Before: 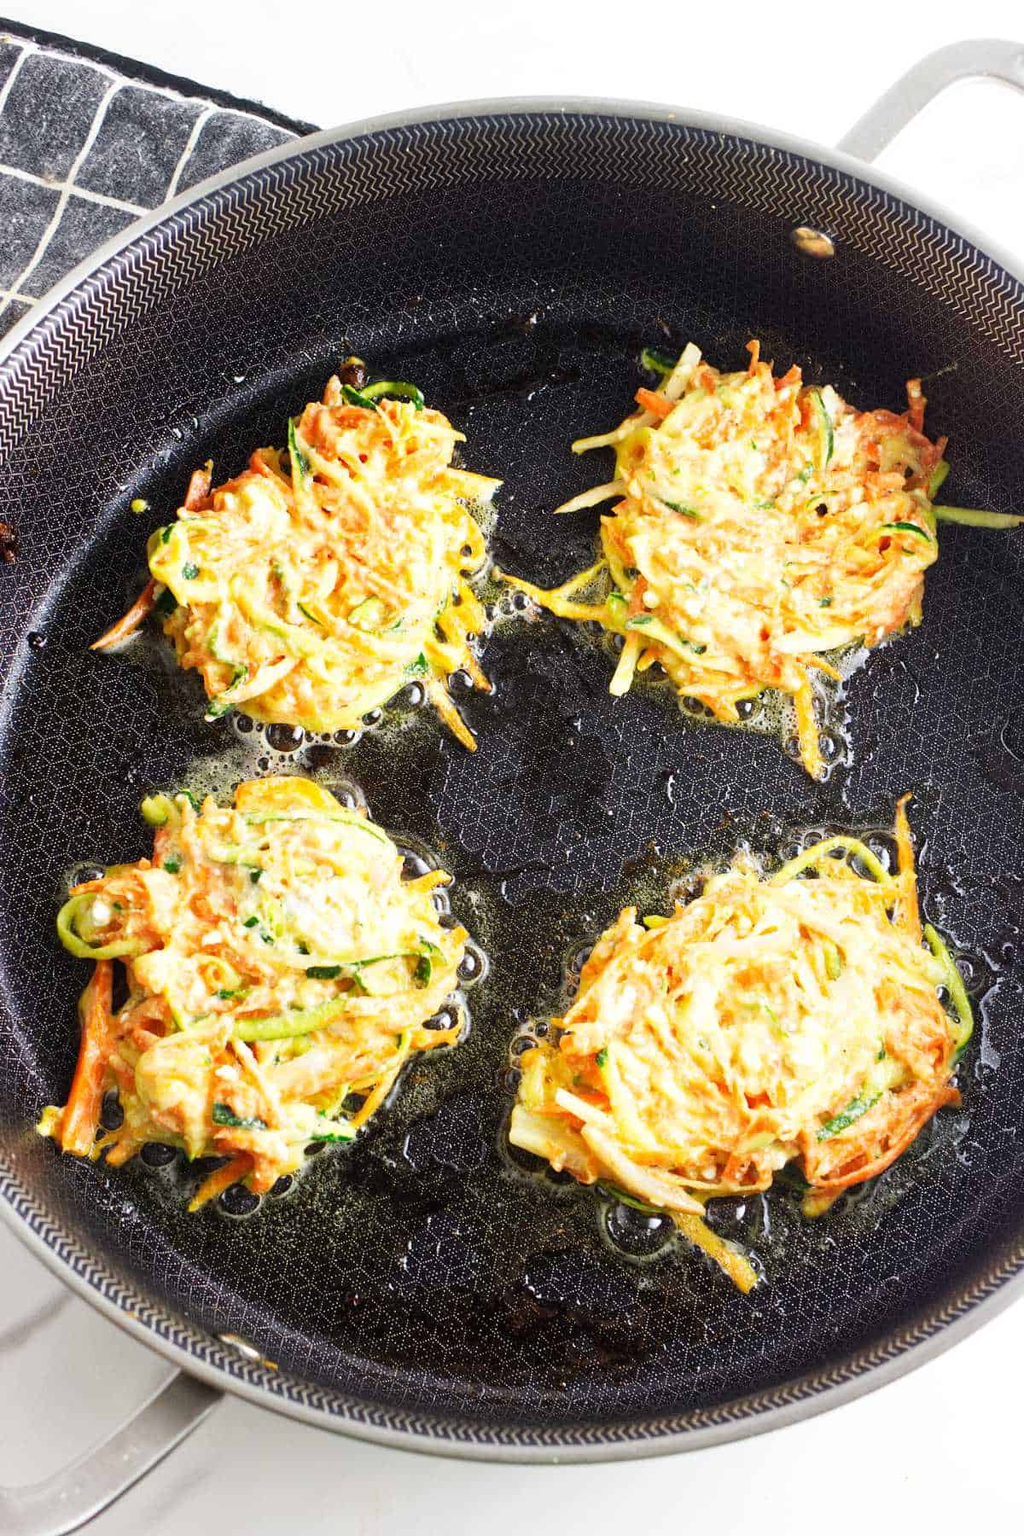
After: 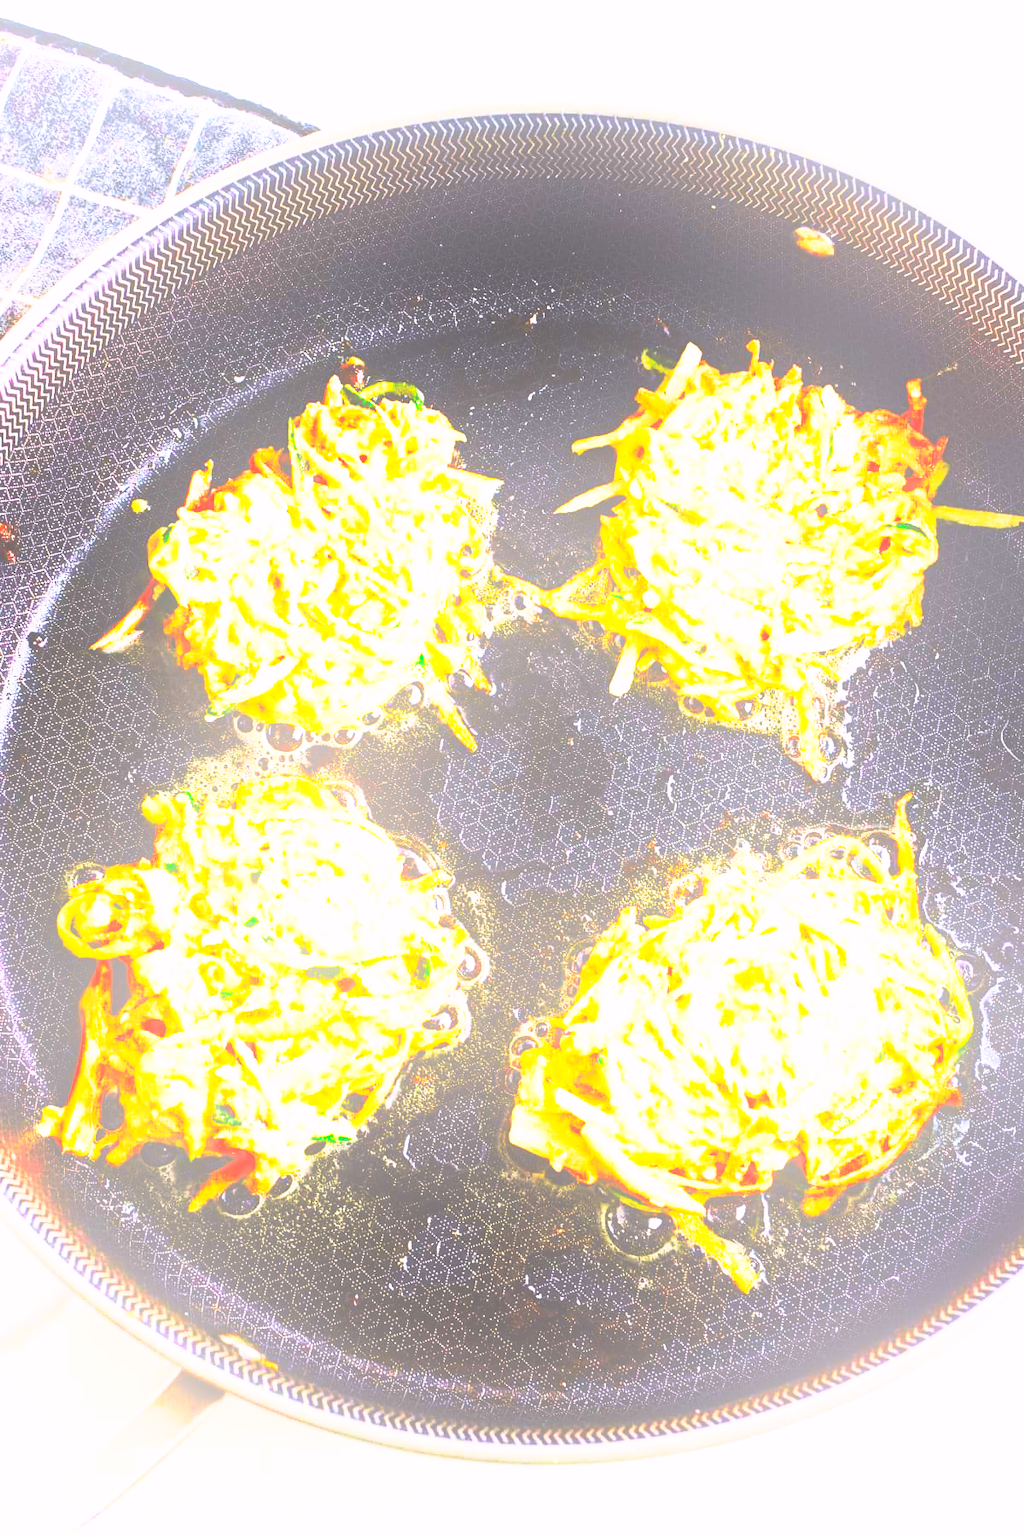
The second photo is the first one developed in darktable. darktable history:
base curve: curves: ch0 [(0, 0.015) (0.085, 0.116) (0.134, 0.298) (0.19, 0.545) (0.296, 0.764) (0.599, 0.982) (1, 1)], preserve colors none
bloom: size 38%, threshold 95%, strength 30%
tone curve: curves: ch0 [(0, 0.036) (0.119, 0.115) (0.461, 0.479) (0.715, 0.767) (0.817, 0.865) (1, 0.998)]; ch1 [(0, 0) (0.377, 0.416) (0.44, 0.478) (0.487, 0.498) (0.514, 0.525) (0.538, 0.552) (0.67, 0.688) (1, 1)]; ch2 [(0, 0) (0.38, 0.405) (0.463, 0.445) (0.492, 0.486) (0.524, 0.541) (0.578, 0.59) (0.653, 0.658) (1, 1)], color space Lab, independent channels, preserve colors none
